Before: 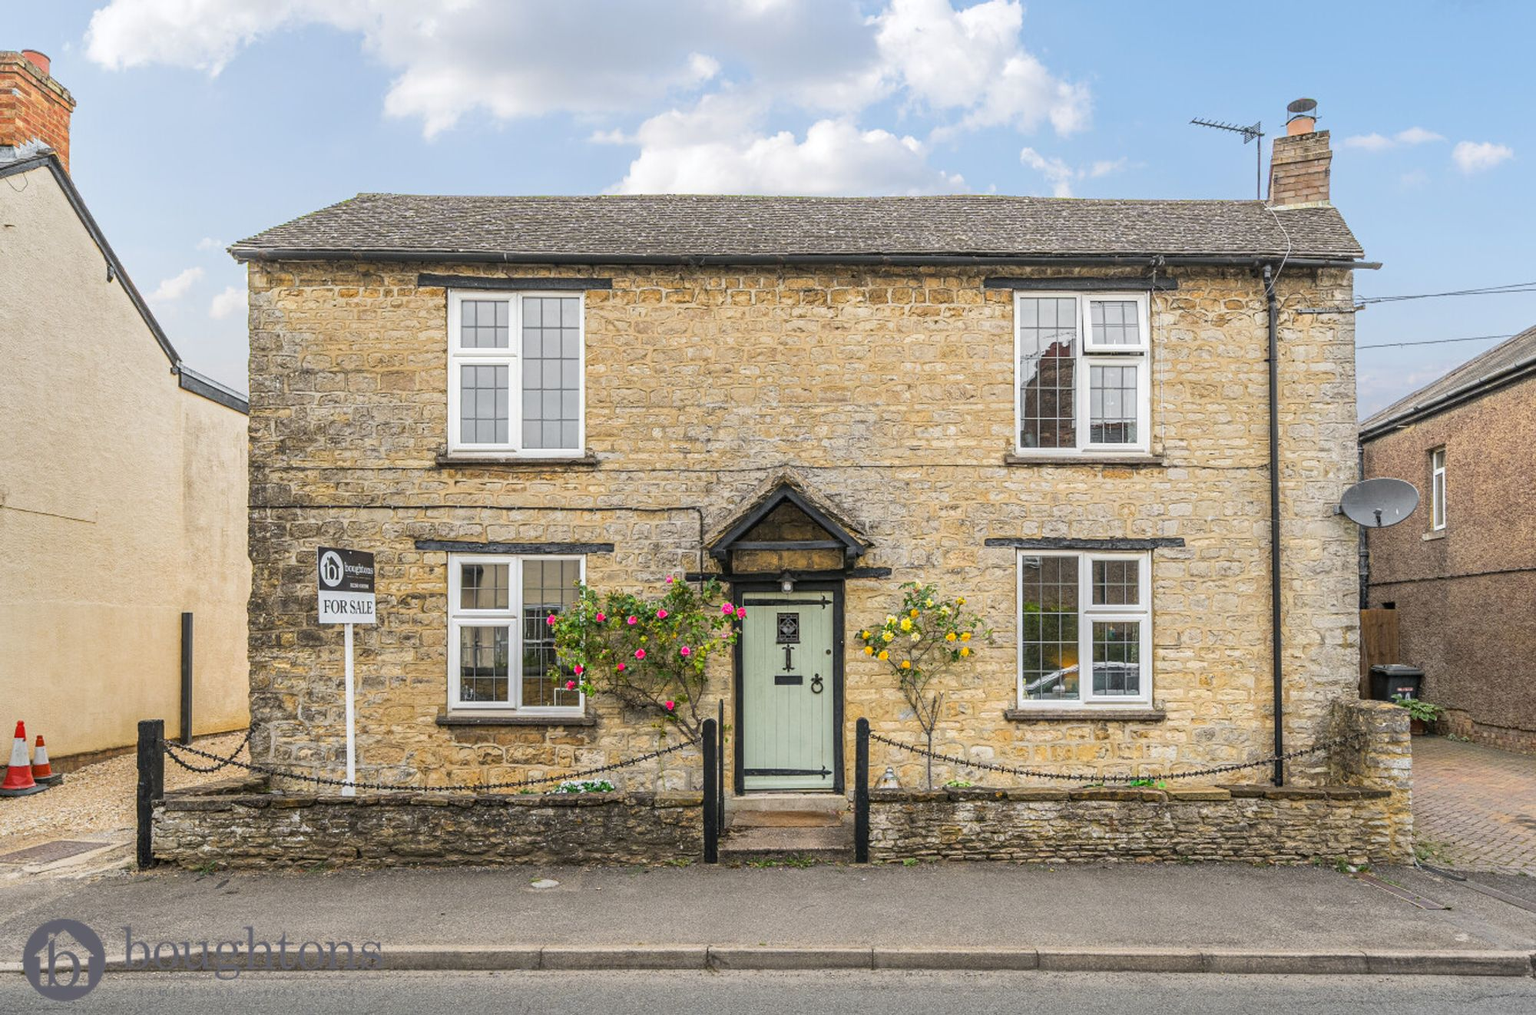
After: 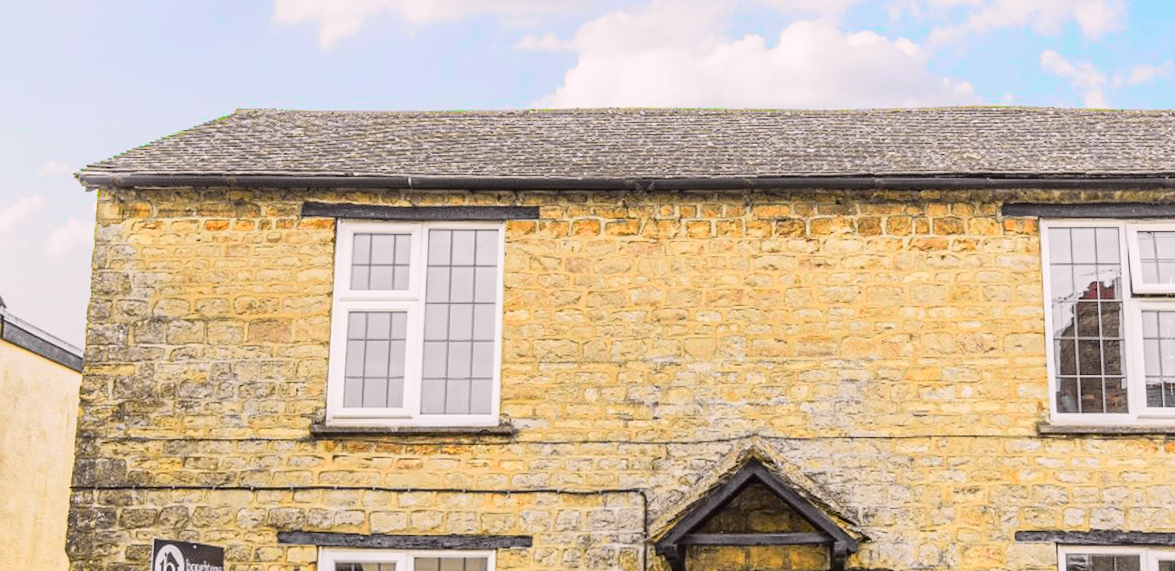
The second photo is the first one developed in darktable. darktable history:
crop: left 15.306%, top 9.065%, right 30.789%, bottom 48.638%
rotate and perspective: rotation 0.128°, lens shift (vertical) -0.181, lens shift (horizontal) -0.044, shear 0.001, automatic cropping off
white balance: emerald 1
tone curve: curves: ch0 [(0, 0.012) (0.144, 0.137) (0.326, 0.386) (0.489, 0.573) (0.656, 0.763) (0.849, 0.902) (1, 0.974)]; ch1 [(0, 0) (0.366, 0.367) (0.475, 0.453) (0.487, 0.501) (0.519, 0.527) (0.544, 0.579) (0.562, 0.619) (0.622, 0.694) (1, 1)]; ch2 [(0, 0) (0.333, 0.346) (0.375, 0.375) (0.424, 0.43) (0.476, 0.492) (0.502, 0.503) (0.533, 0.541) (0.572, 0.615) (0.605, 0.656) (0.641, 0.709) (1, 1)], color space Lab, independent channels, preserve colors none
